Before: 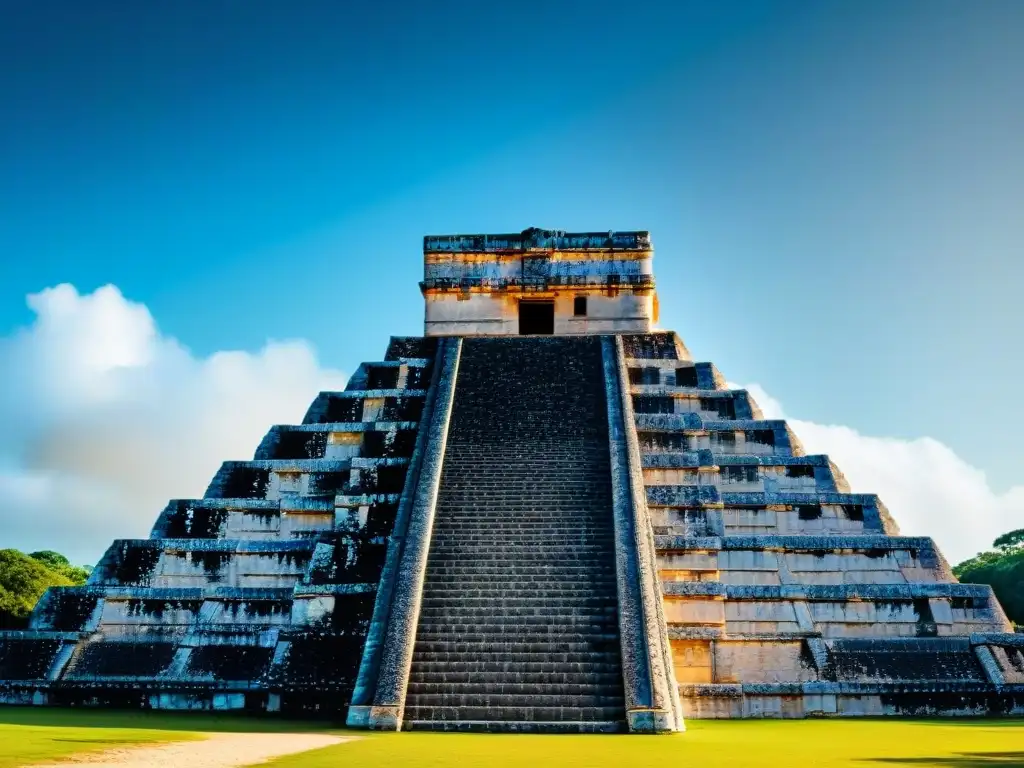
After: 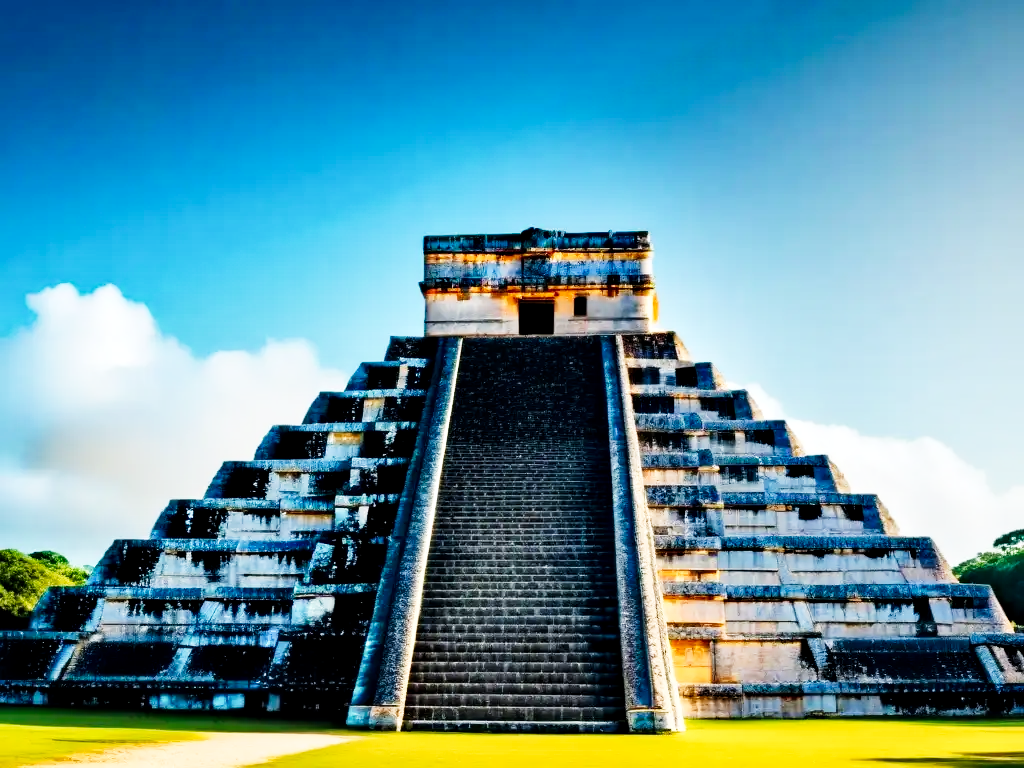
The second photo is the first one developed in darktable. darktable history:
tone curve: curves: ch0 [(0, 0) (0.051, 0.021) (0.11, 0.069) (0.249, 0.235) (0.452, 0.526) (0.596, 0.713) (0.703, 0.83) (0.851, 0.938) (1, 1)]; ch1 [(0, 0) (0.1, 0.038) (0.318, 0.221) (0.413, 0.325) (0.443, 0.412) (0.483, 0.474) (0.503, 0.501) (0.516, 0.517) (0.548, 0.568) (0.569, 0.599) (0.594, 0.634) (0.666, 0.701) (1, 1)]; ch2 [(0, 0) (0.453, 0.435) (0.479, 0.476) (0.504, 0.5) (0.529, 0.537) (0.556, 0.583) (0.584, 0.618) (0.824, 0.815) (1, 1)], preserve colors none
contrast equalizer: y [[0.513, 0.565, 0.608, 0.562, 0.512, 0.5], [0.5 ×6], [0.5, 0.5, 0.5, 0.528, 0.598, 0.658], [0 ×6], [0 ×6]], mix 0.753
